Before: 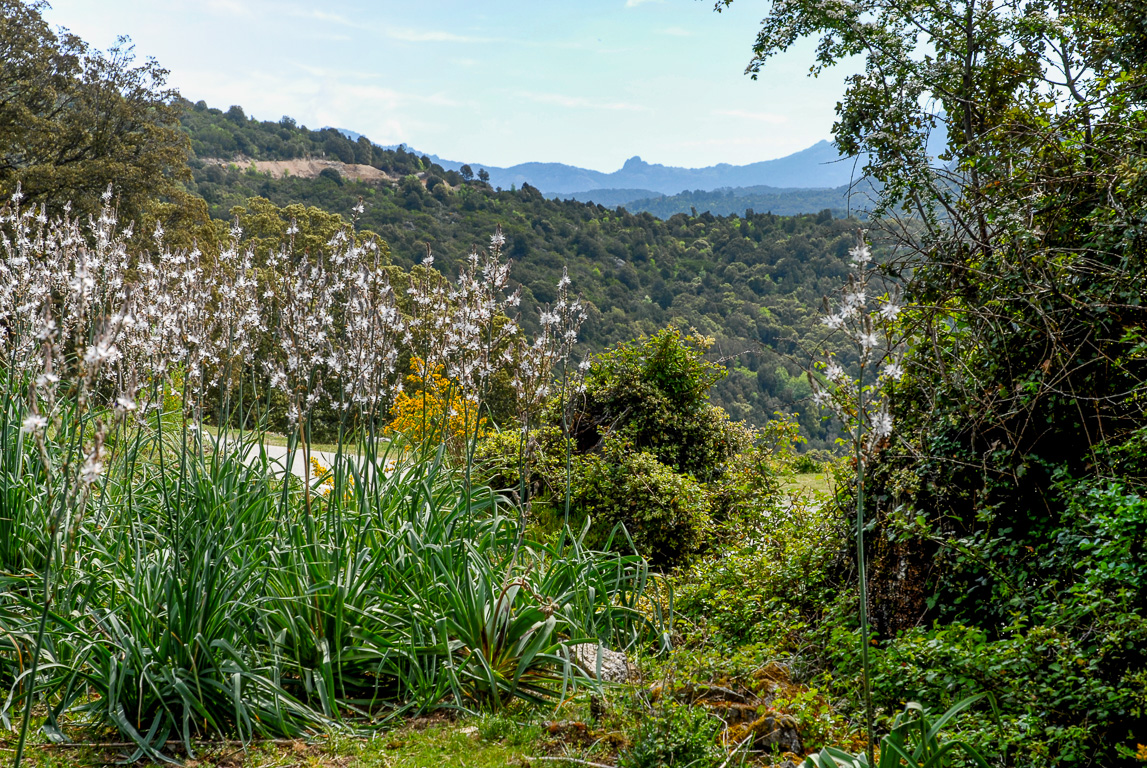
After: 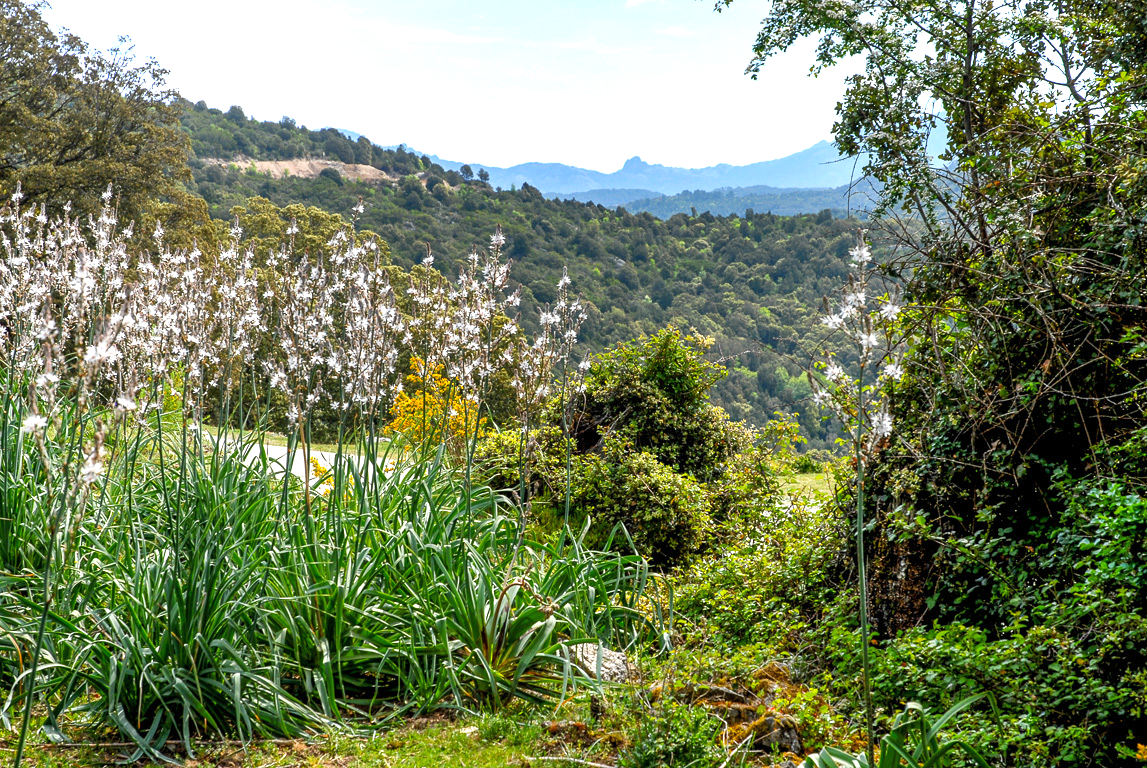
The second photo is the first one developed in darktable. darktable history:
exposure: exposure 0.645 EV, compensate exposure bias true, compensate highlight preservation false
shadows and highlights: radius 125.3, shadows 21.26, highlights -22.34, low approximation 0.01
